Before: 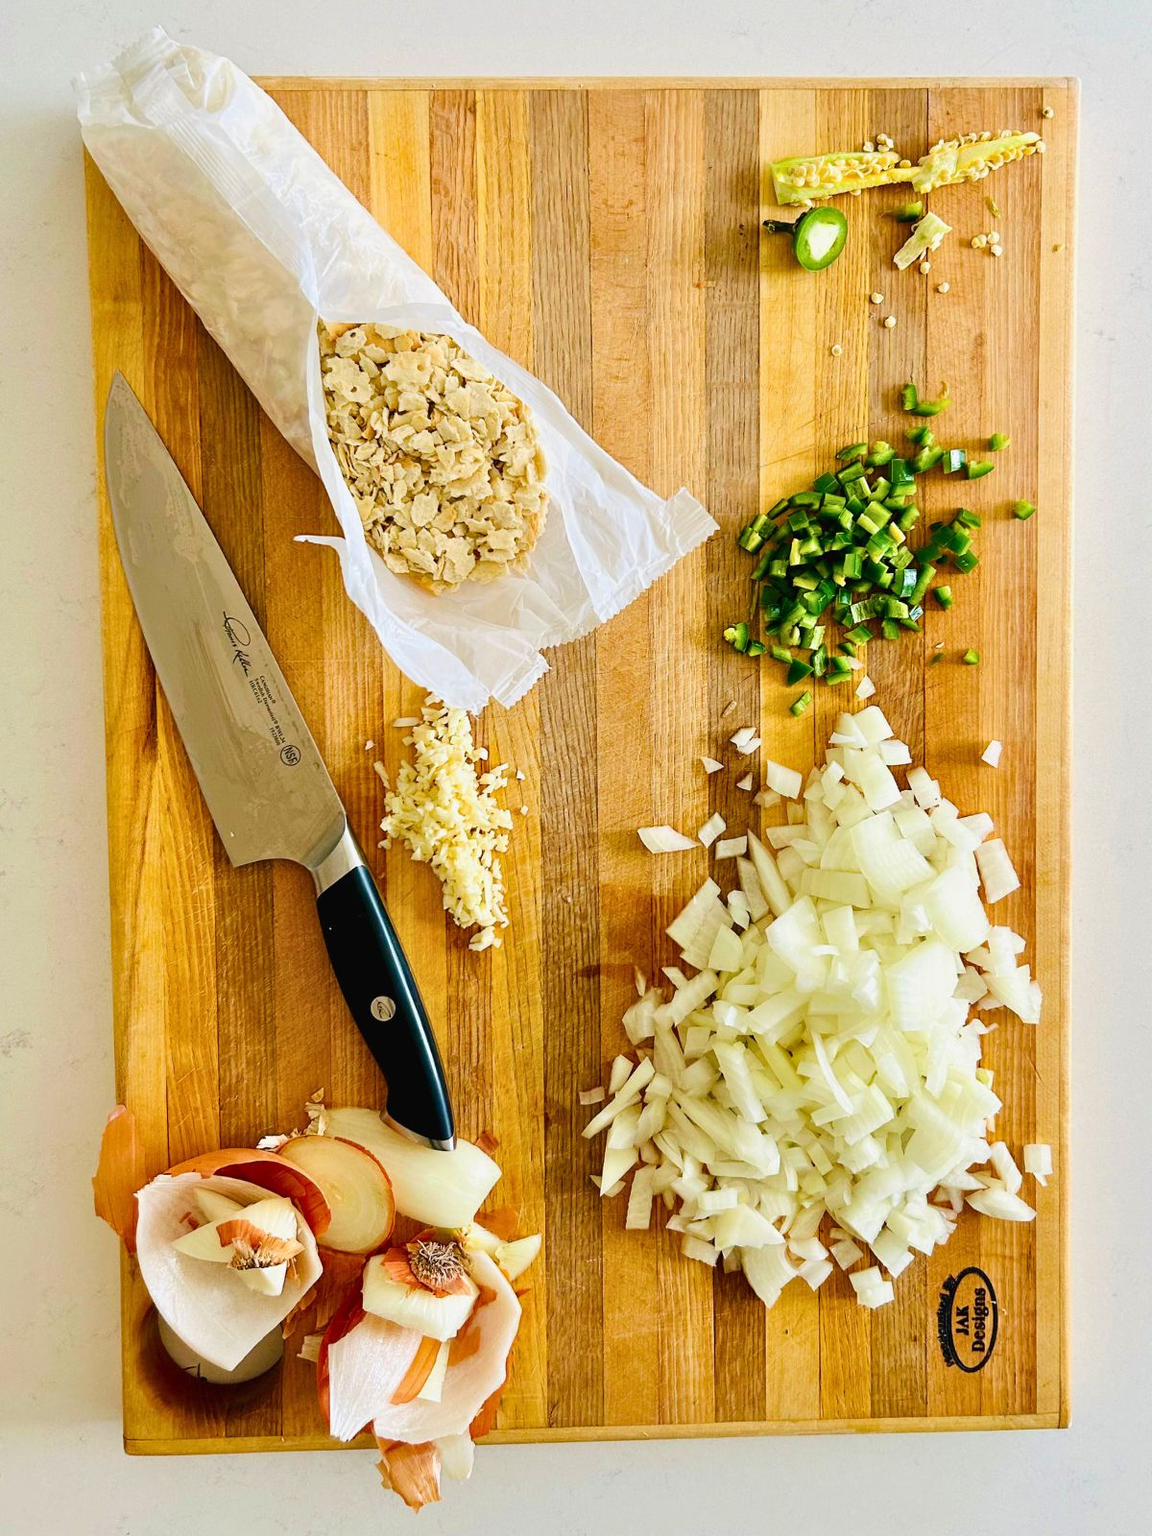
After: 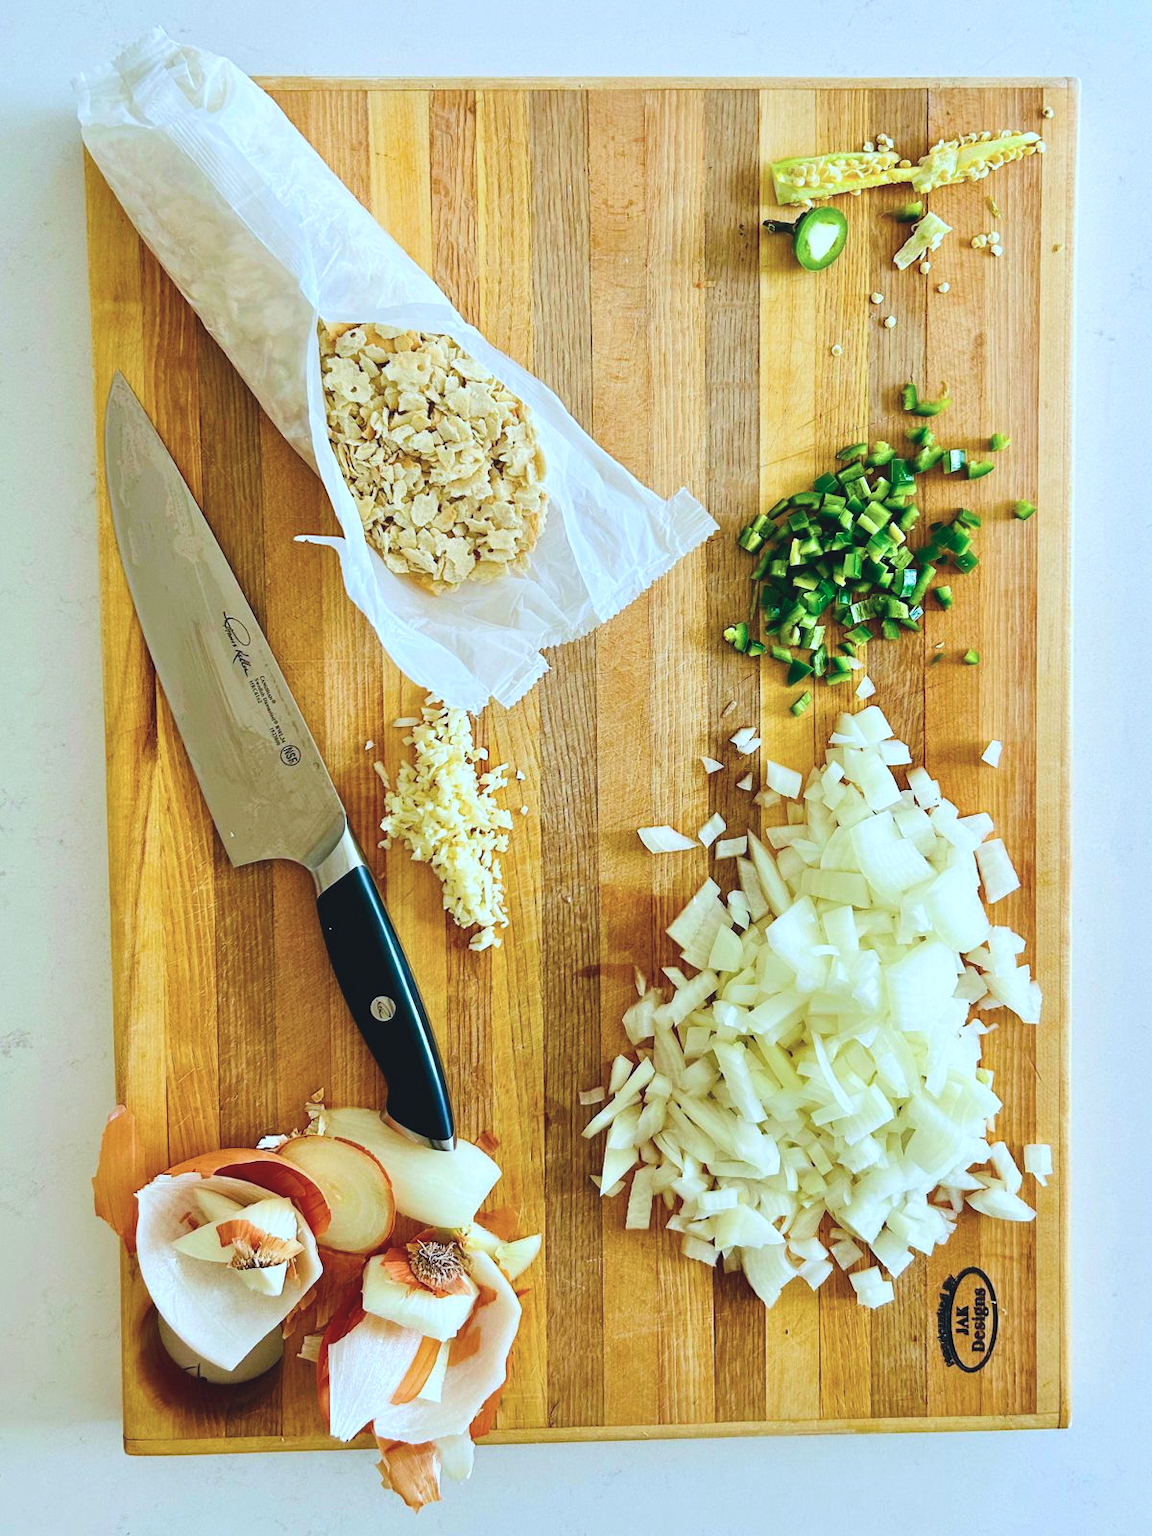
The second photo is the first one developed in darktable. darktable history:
exposure: black level correction -0.007, exposure 0.072 EV, compensate highlight preservation false
color calibration: x 0.383, y 0.371, temperature 3885.94 K
